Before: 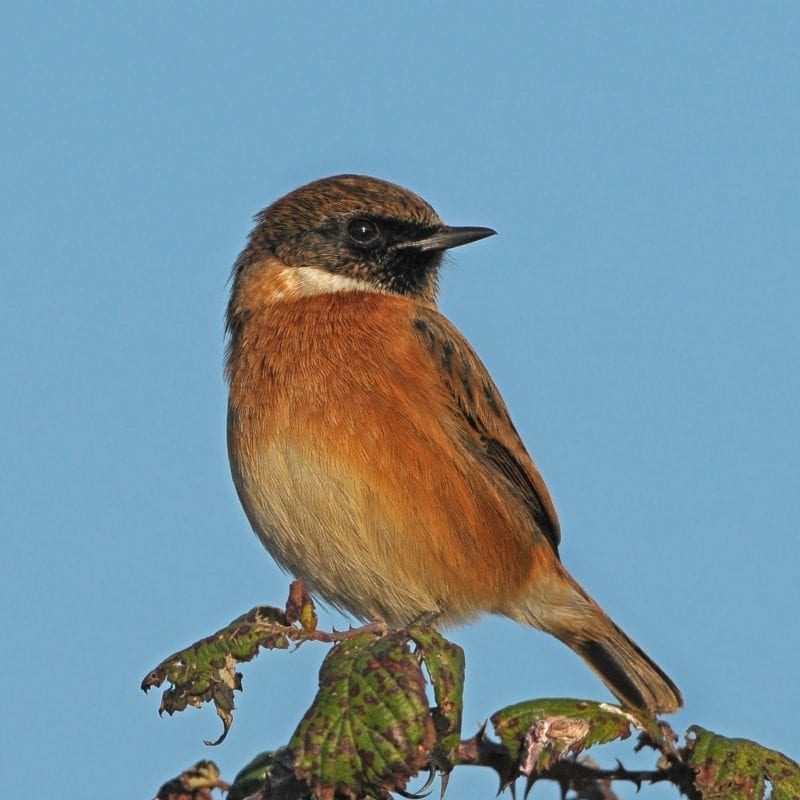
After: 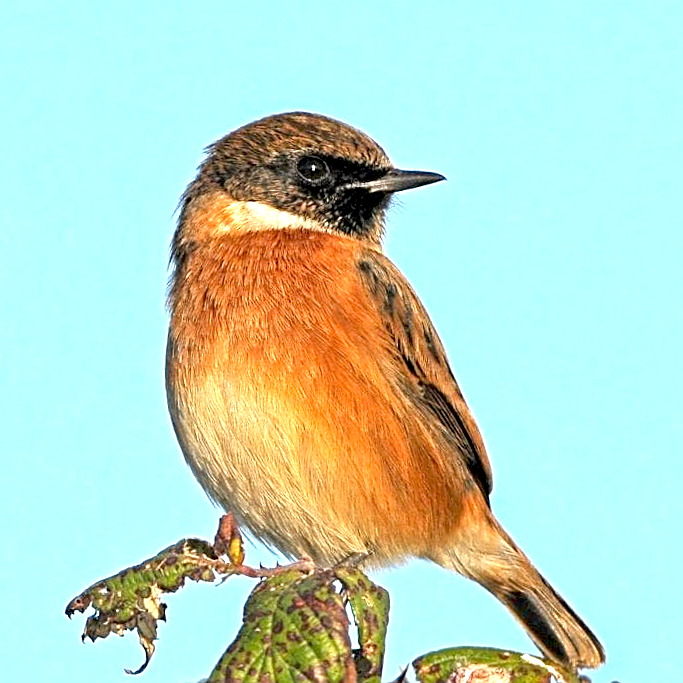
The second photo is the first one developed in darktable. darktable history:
crop and rotate: angle -3.27°, left 5.211%, top 5.211%, right 4.607%, bottom 4.607%
sharpen: on, module defaults
exposure: black level correction 0.009, exposure 1.425 EV, compensate highlight preservation false
